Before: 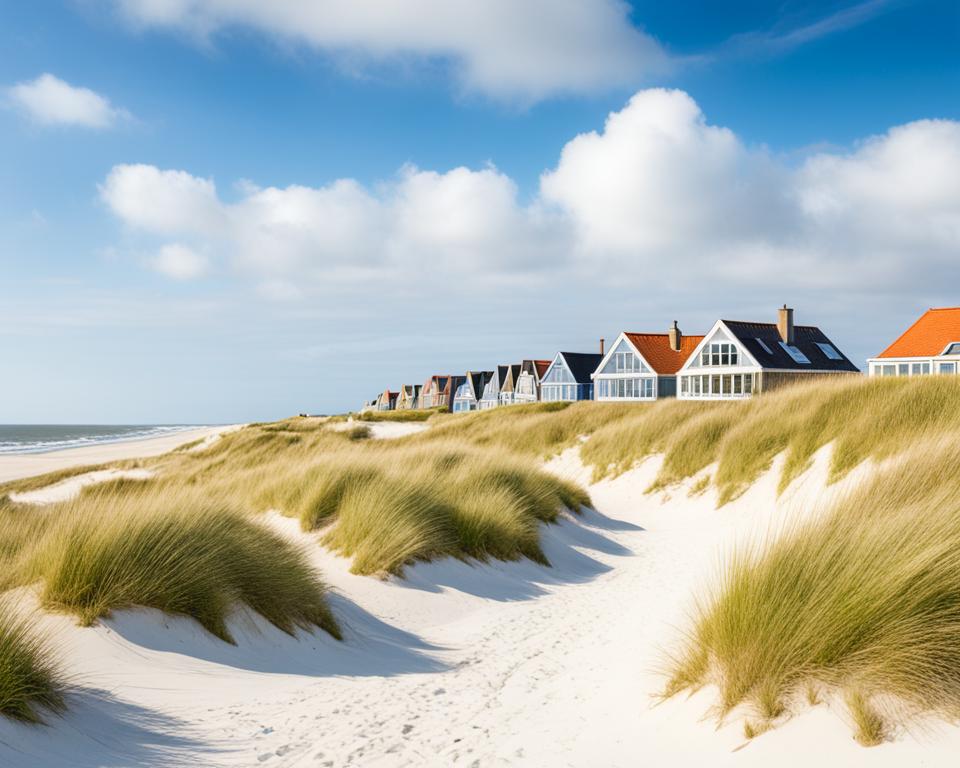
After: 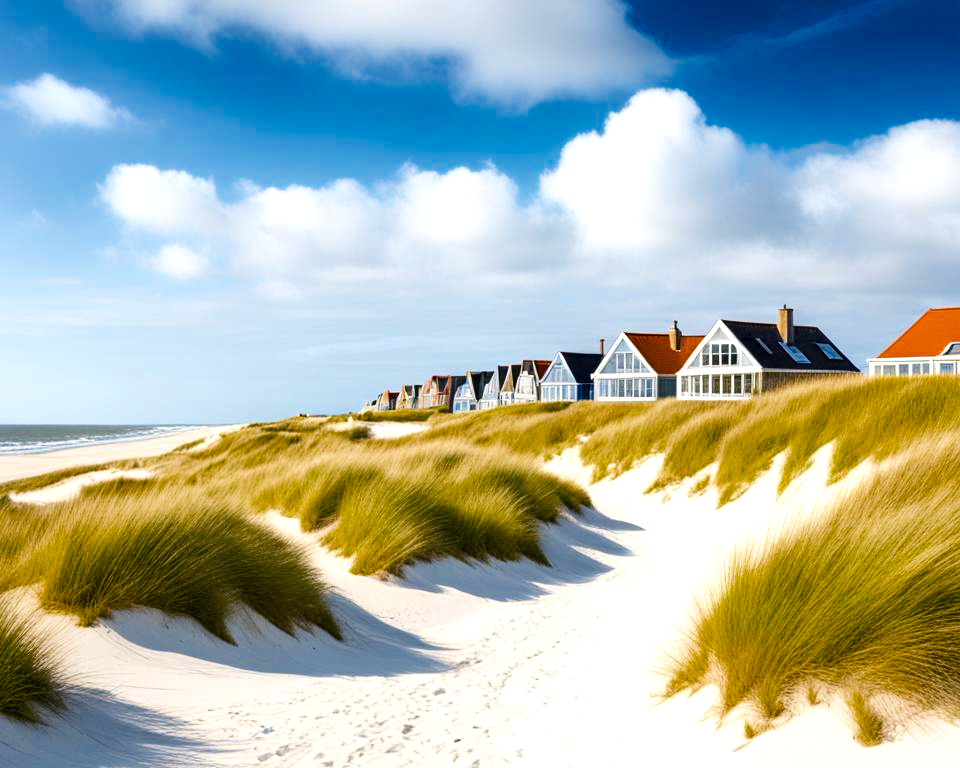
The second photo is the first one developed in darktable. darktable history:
color balance rgb: shadows lift › luminance -20.267%, white fulcrum 1.01 EV, perceptual saturation grading › global saturation 25.691%, global vibrance 9.871%, contrast 14.916%, saturation formula JzAzBz (2021)
